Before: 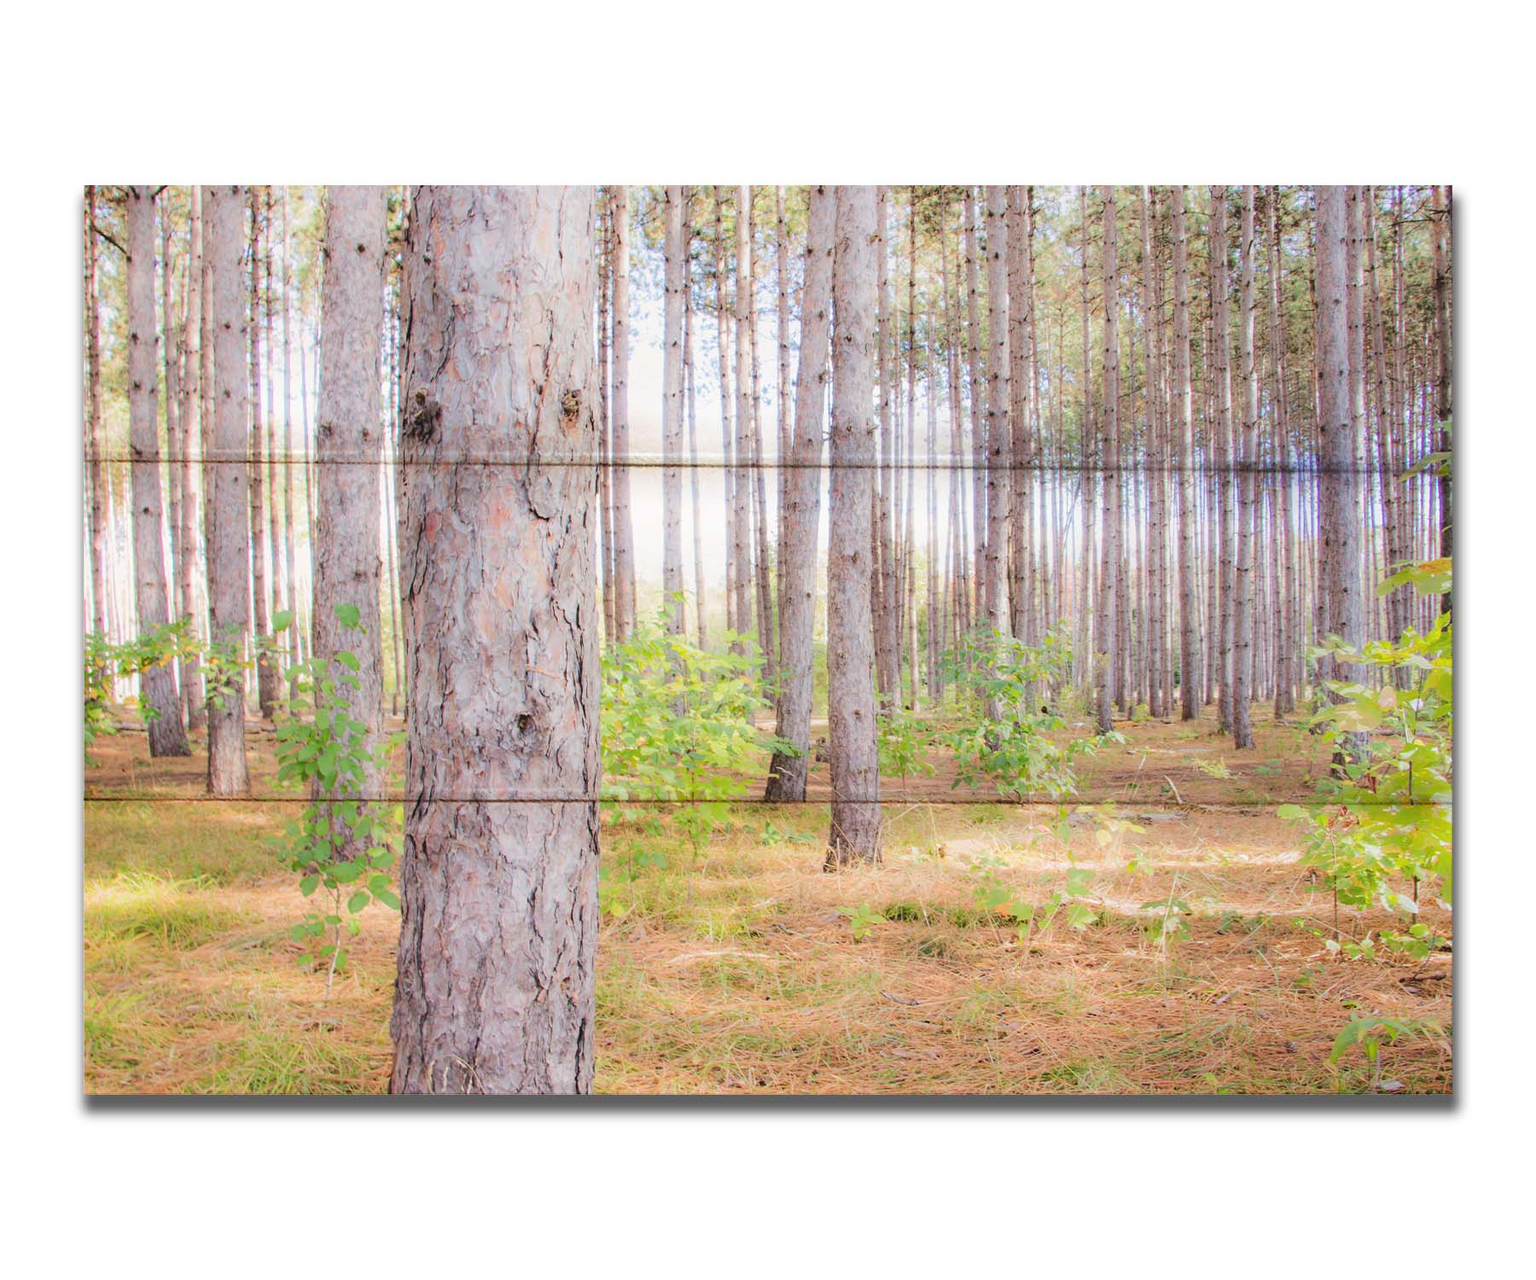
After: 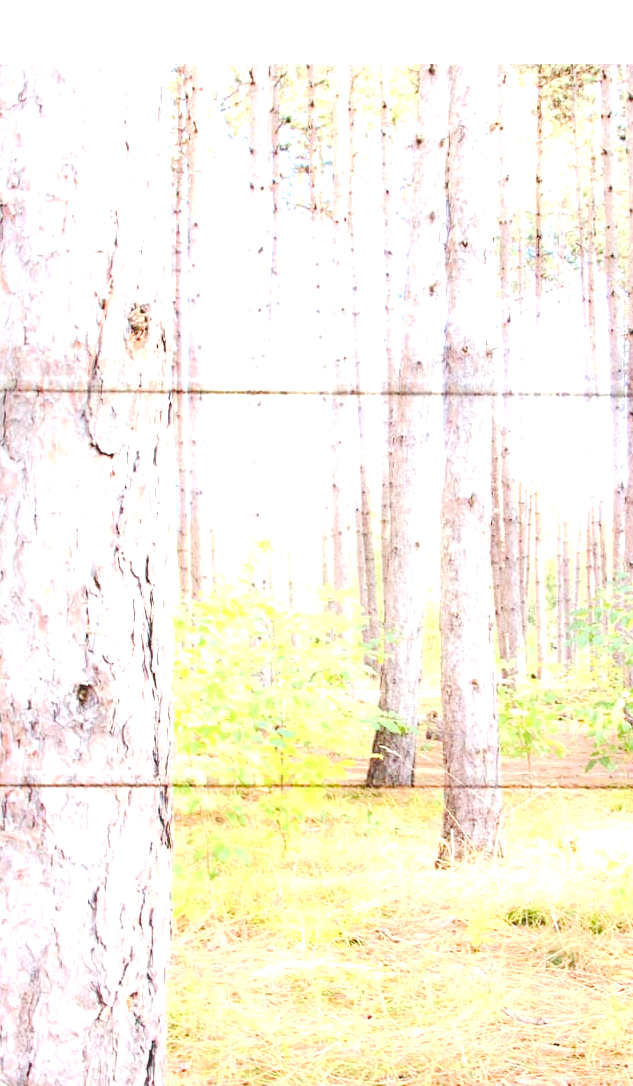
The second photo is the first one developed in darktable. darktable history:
exposure: black level correction 0, exposure 1.379 EV, compensate exposure bias true, compensate highlight preservation false
crop and rotate: left 29.476%, top 10.214%, right 35.32%, bottom 17.333%
tone curve: curves: ch0 [(0, 0) (0.003, 0.09) (0.011, 0.095) (0.025, 0.097) (0.044, 0.108) (0.069, 0.117) (0.1, 0.129) (0.136, 0.151) (0.177, 0.185) (0.224, 0.229) (0.277, 0.299) (0.335, 0.379) (0.399, 0.469) (0.468, 0.55) (0.543, 0.629) (0.623, 0.702) (0.709, 0.775) (0.801, 0.85) (0.898, 0.91) (1, 1)], preserve colors none
